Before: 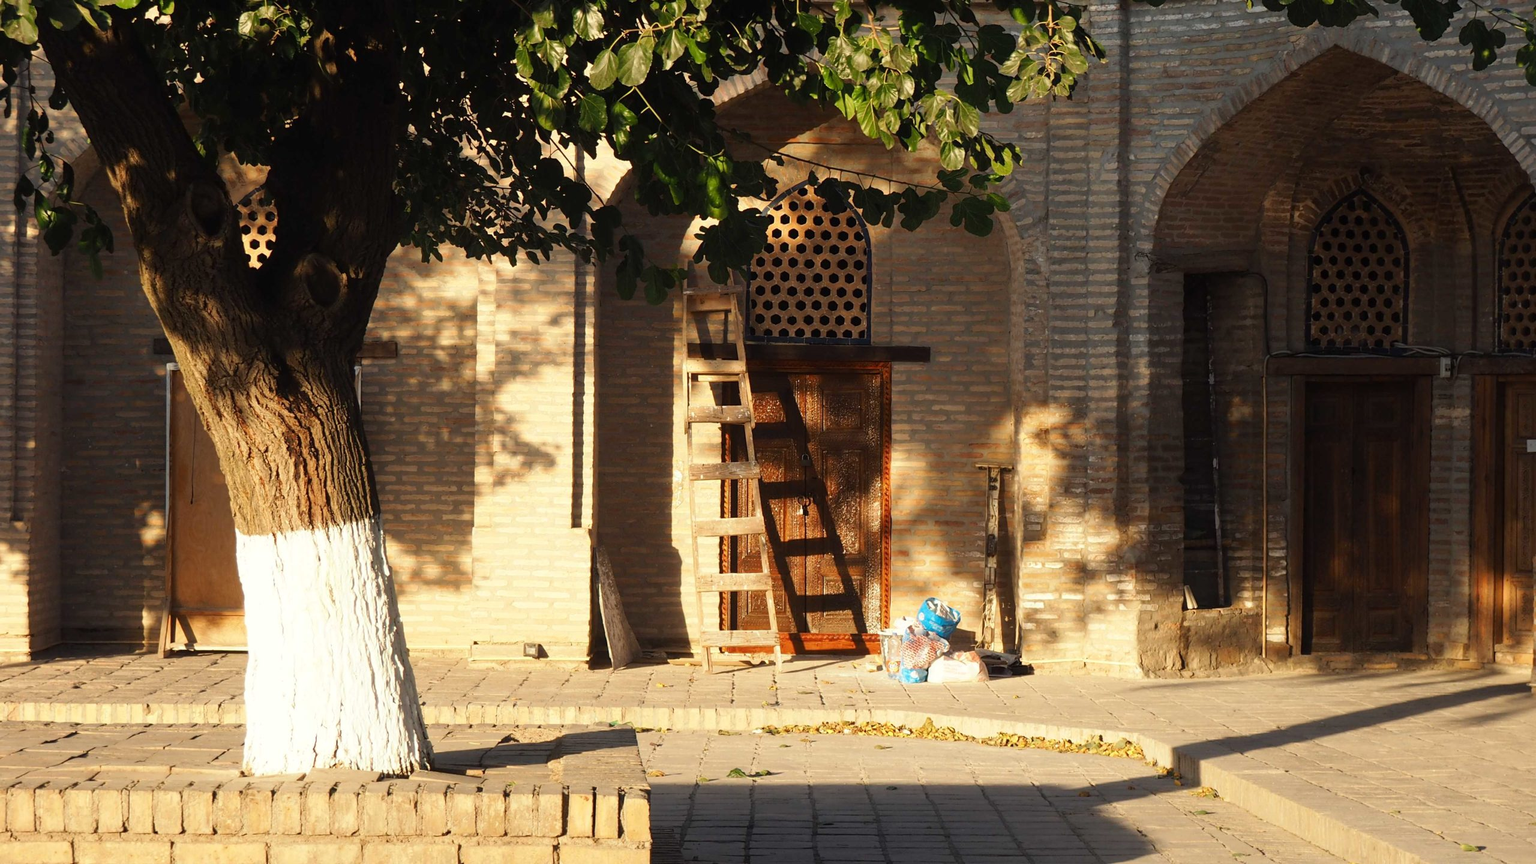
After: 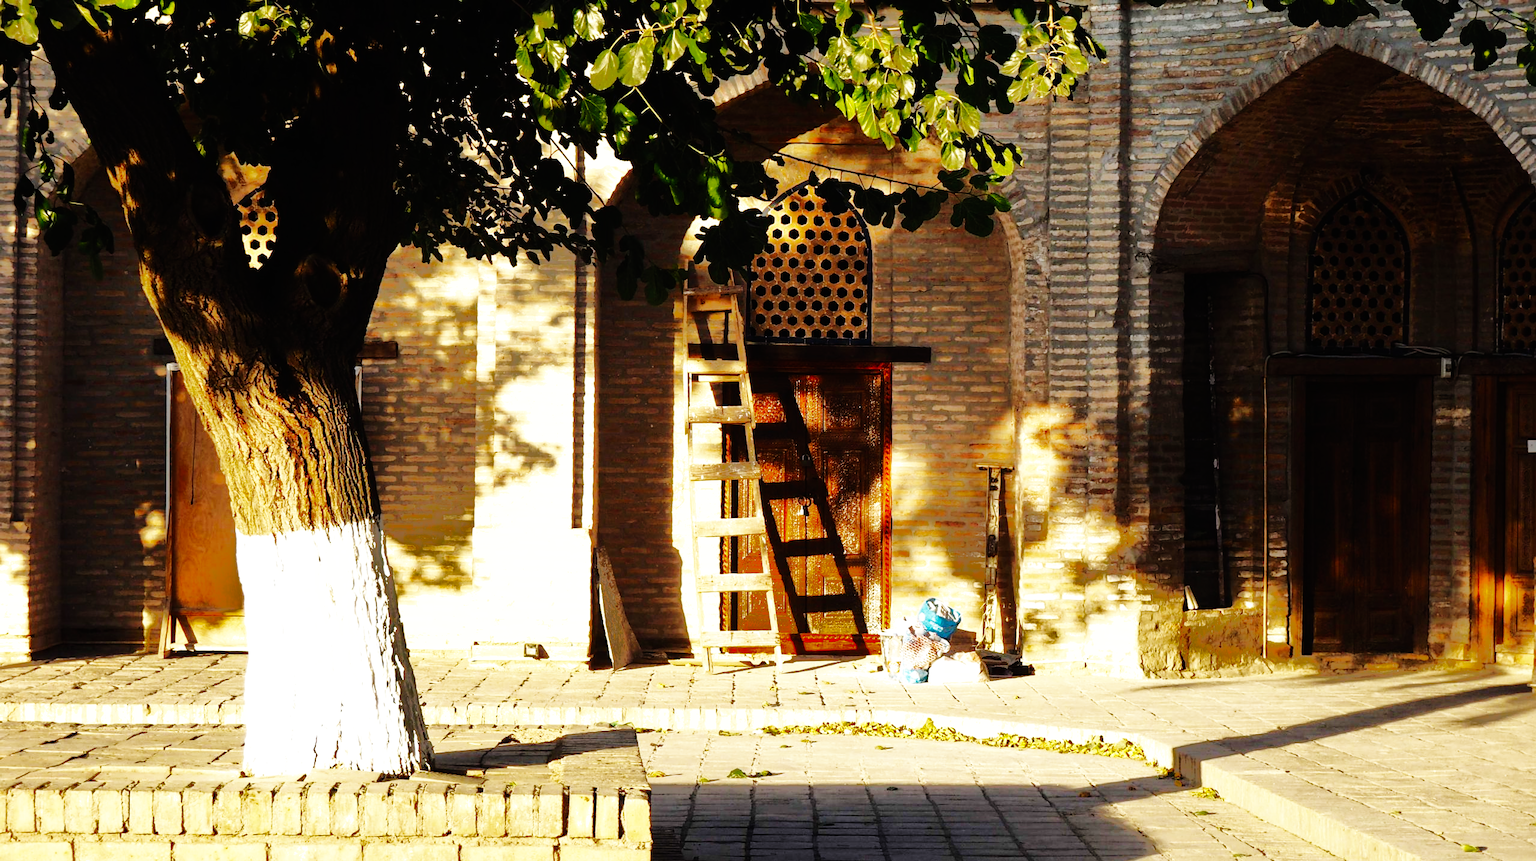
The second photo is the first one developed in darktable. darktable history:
crop: top 0.05%, bottom 0.098%
shadows and highlights: shadows -19.91, highlights -73.15
tone equalizer: -8 EV -0.417 EV, -7 EV -0.389 EV, -6 EV -0.333 EV, -5 EV -0.222 EV, -3 EV 0.222 EV, -2 EV 0.333 EV, -1 EV 0.389 EV, +0 EV 0.417 EV, edges refinement/feathering 500, mask exposure compensation -1.57 EV, preserve details no
base curve: curves: ch0 [(0, 0) (0, 0) (0.002, 0.001) (0.008, 0.003) (0.019, 0.011) (0.037, 0.037) (0.064, 0.11) (0.102, 0.232) (0.152, 0.379) (0.216, 0.524) (0.296, 0.665) (0.394, 0.789) (0.512, 0.881) (0.651, 0.945) (0.813, 0.986) (1, 1)], preserve colors none
